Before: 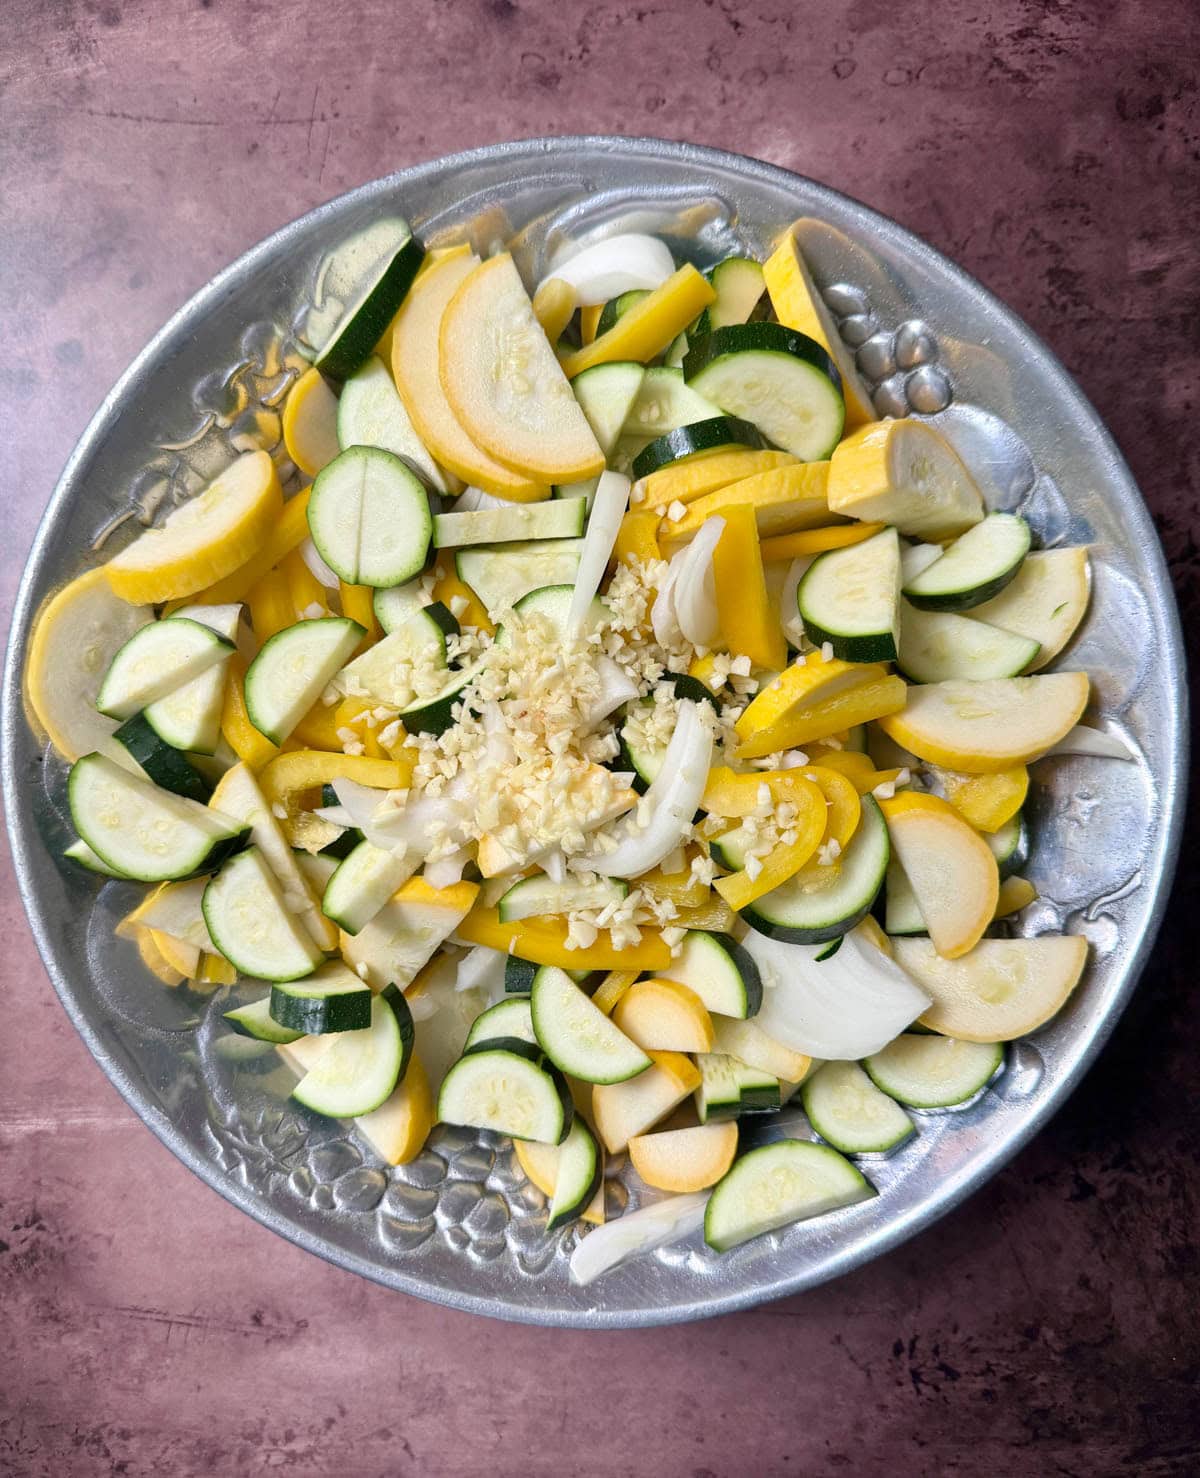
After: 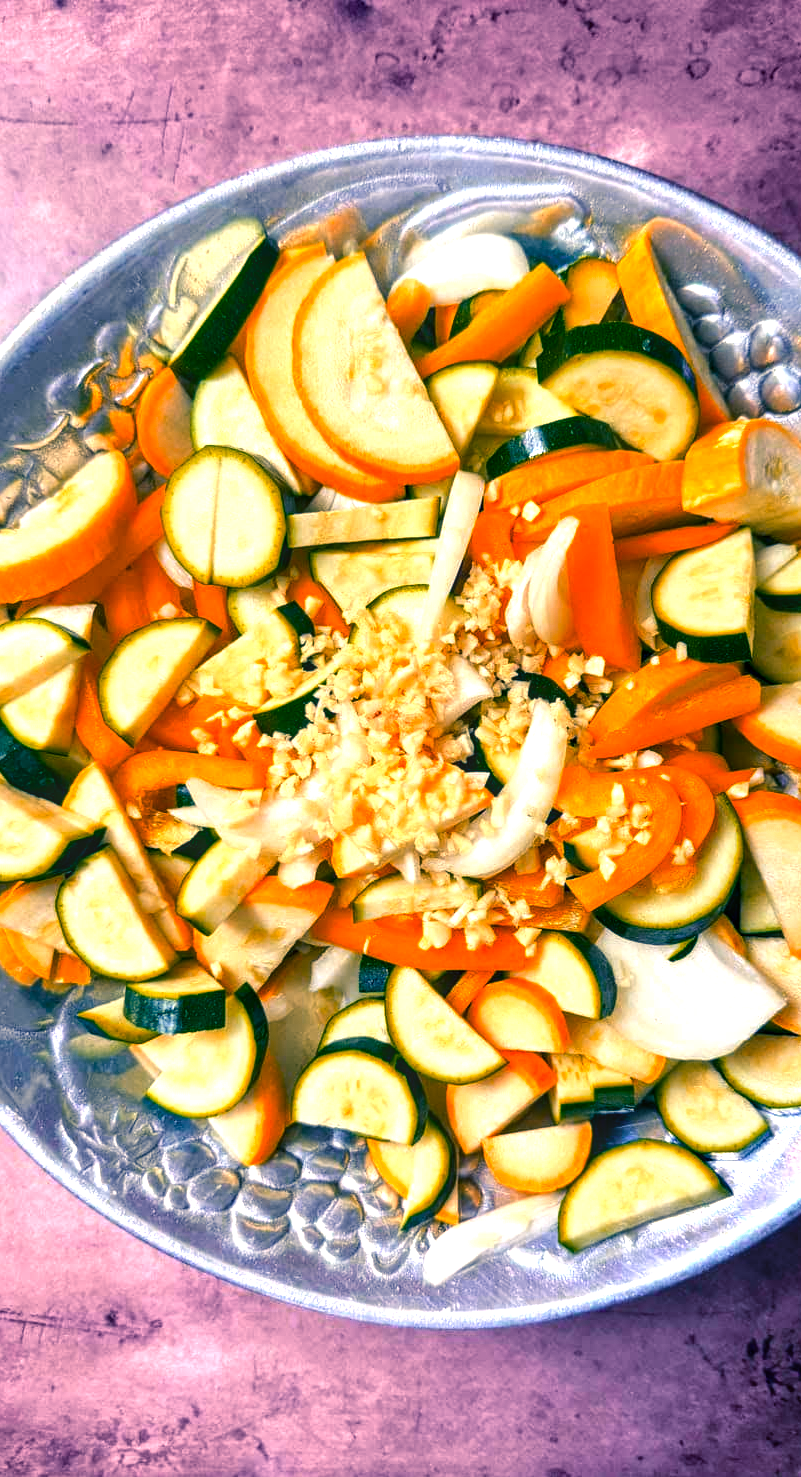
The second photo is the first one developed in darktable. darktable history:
color zones: curves: ch0 [(0.473, 0.374) (0.742, 0.784)]; ch1 [(0.354, 0.737) (0.742, 0.705)]; ch2 [(0.318, 0.421) (0.758, 0.532)]
local contrast: detail 130%
color balance rgb: shadows lift › luminance -41.114%, shadows lift › chroma 14.473%, shadows lift › hue 257.02°, highlights gain › chroma 2.019%, highlights gain › hue 67.1°, perceptual saturation grading › global saturation 19.837%, perceptual brilliance grading › global brilliance -4.561%, perceptual brilliance grading › highlights 24.048%, perceptual brilliance grading › mid-tones 6.923%, perceptual brilliance grading › shadows -4.617%, global vibrance 20%
crop and rotate: left 12.247%, right 20.952%
